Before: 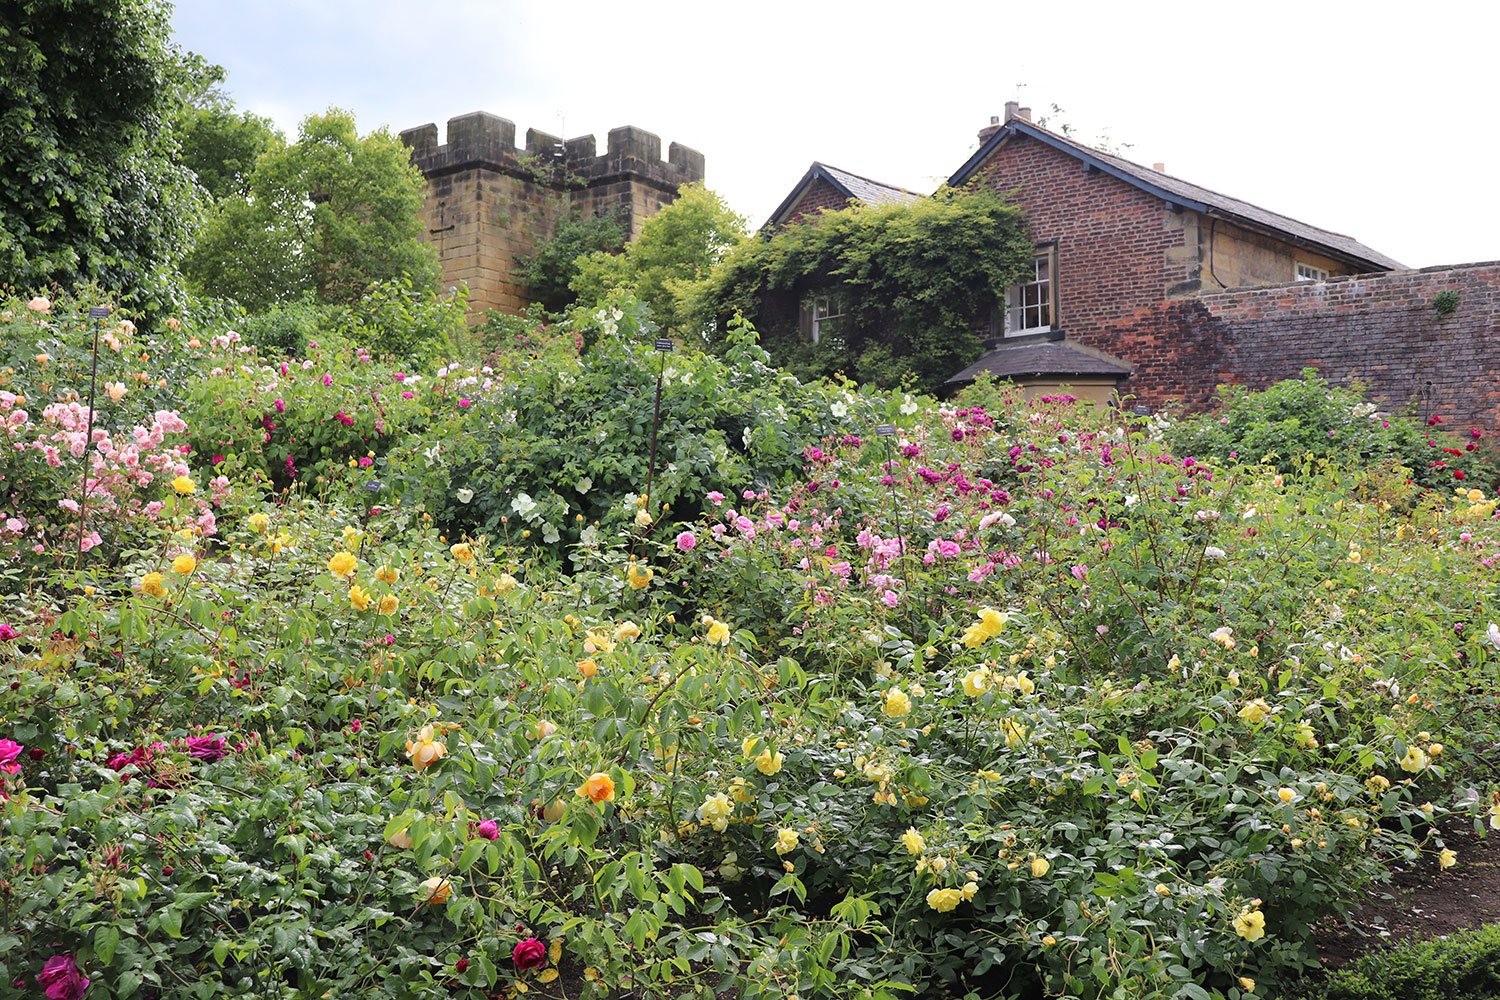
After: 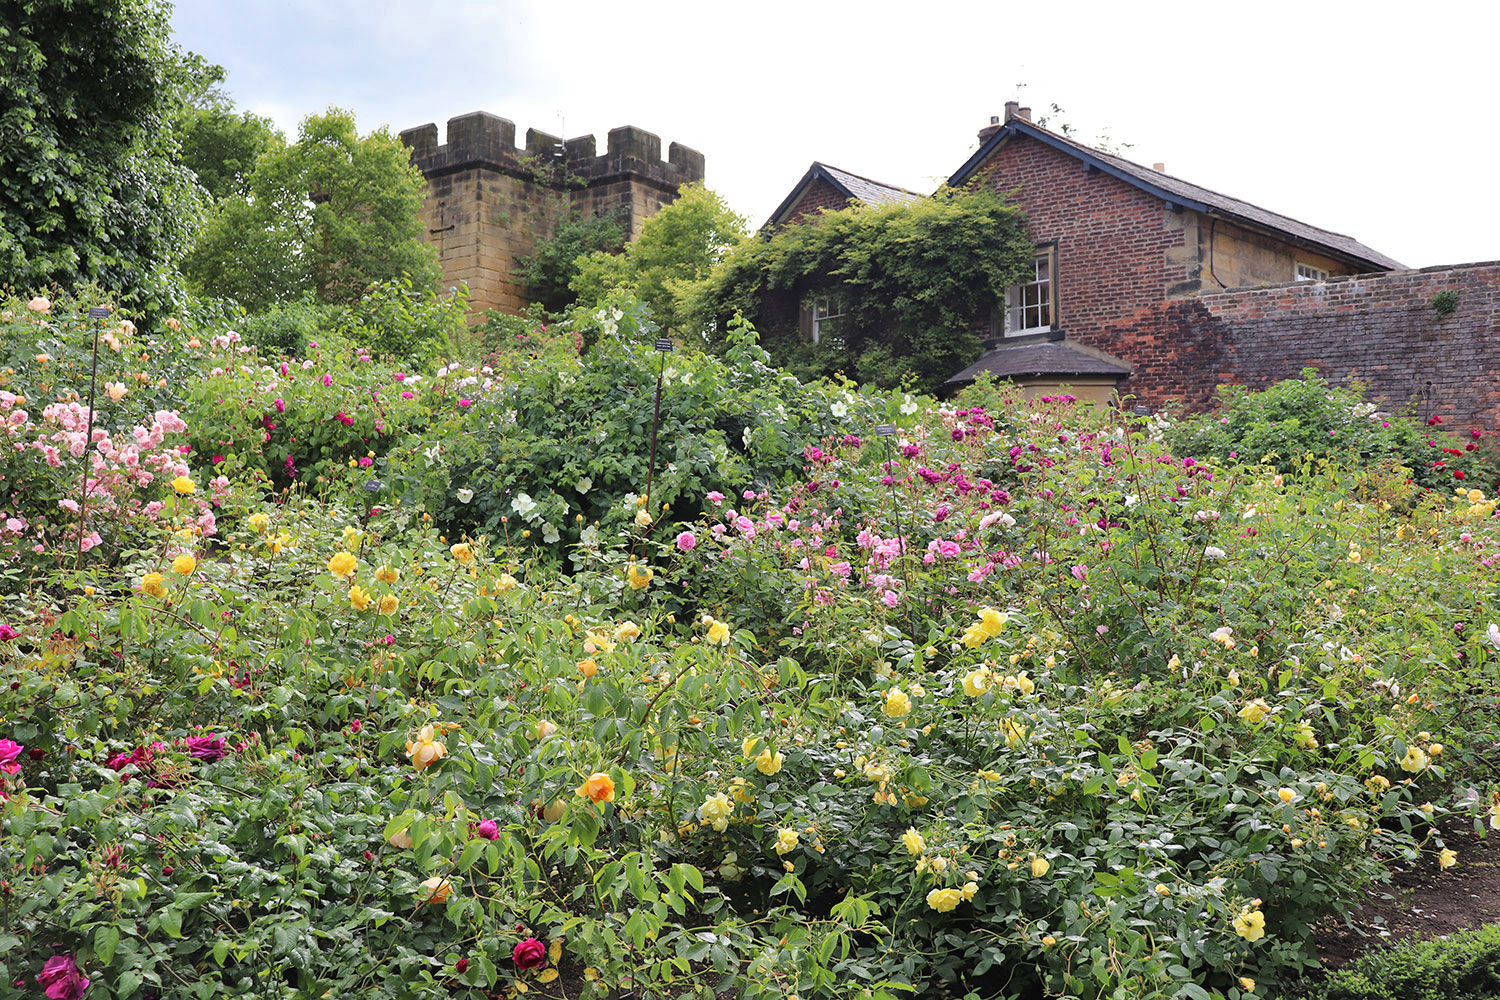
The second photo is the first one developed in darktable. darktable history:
shadows and highlights: shadows 60, soften with gaussian
